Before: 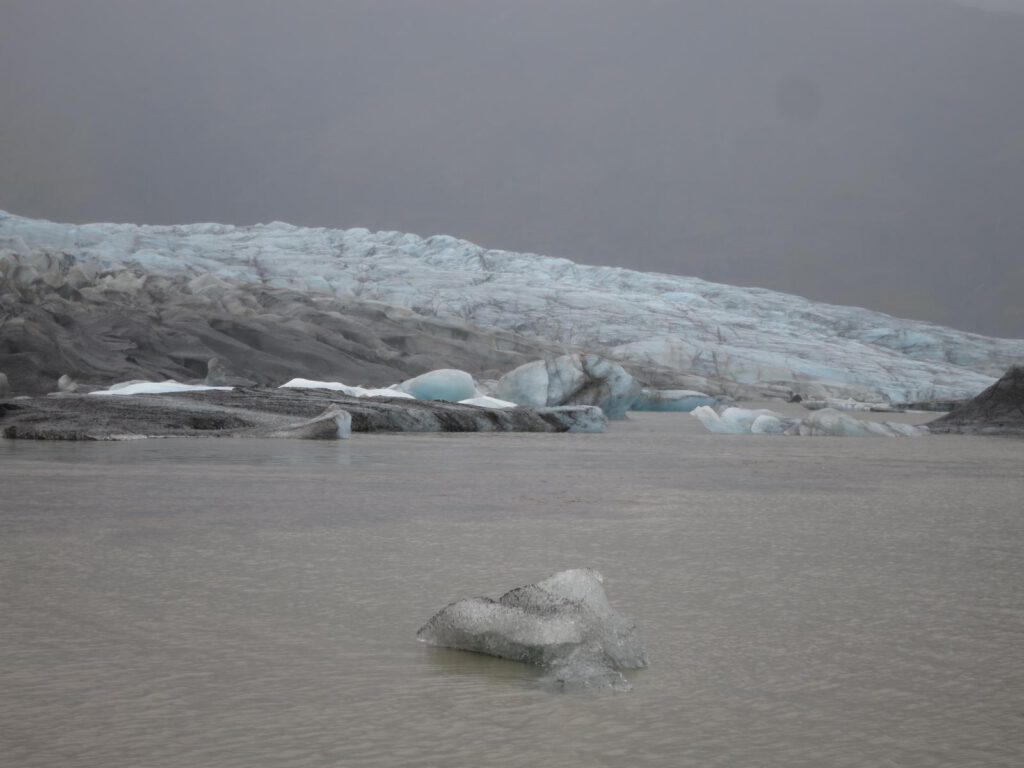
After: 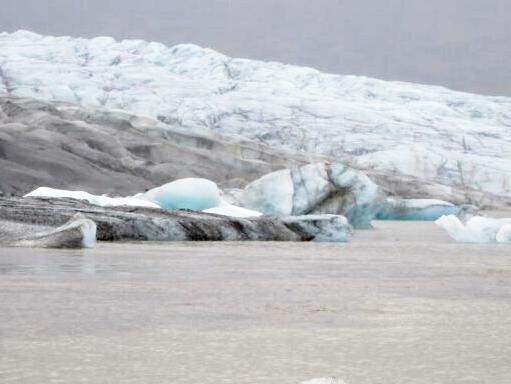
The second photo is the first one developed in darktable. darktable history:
base curve: curves: ch0 [(0, 0) (0.012, 0.01) (0.073, 0.168) (0.31, 0.711) (0.645, 0.957) (1, 1)], preserve colors none
haze removal: compatibility mode true, adaptive false
crop: left 25%, top 25%, right 25%, bottom 25%
